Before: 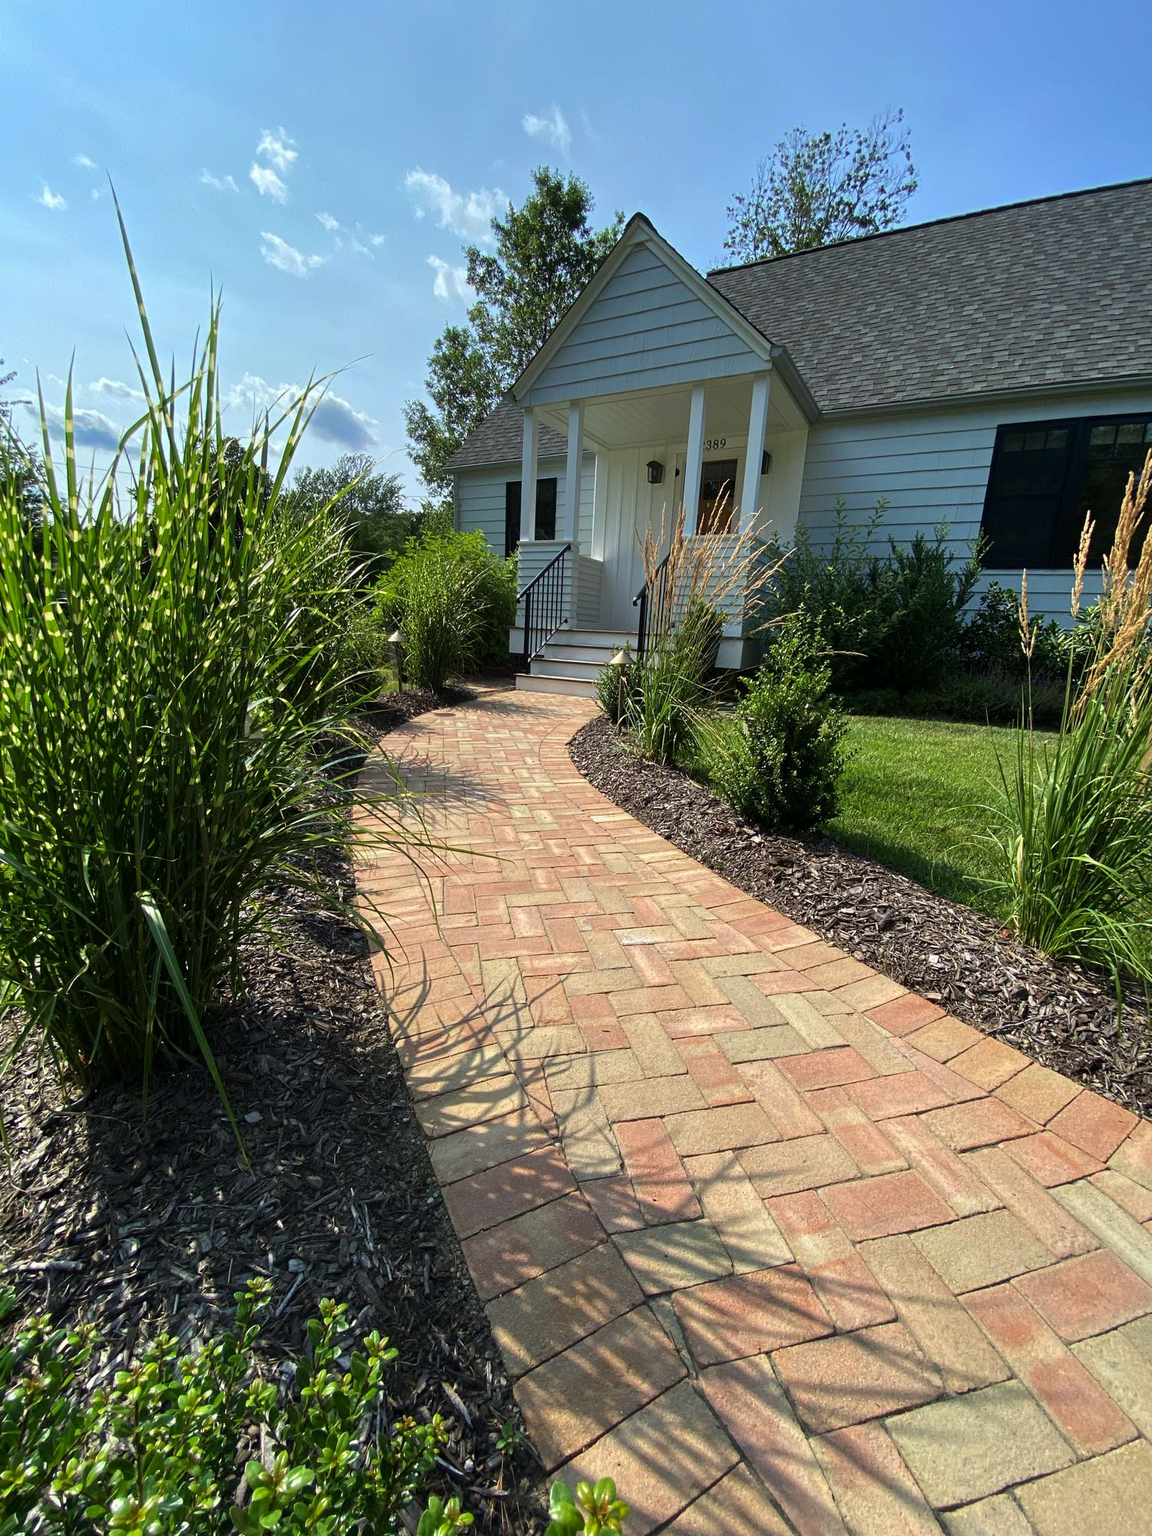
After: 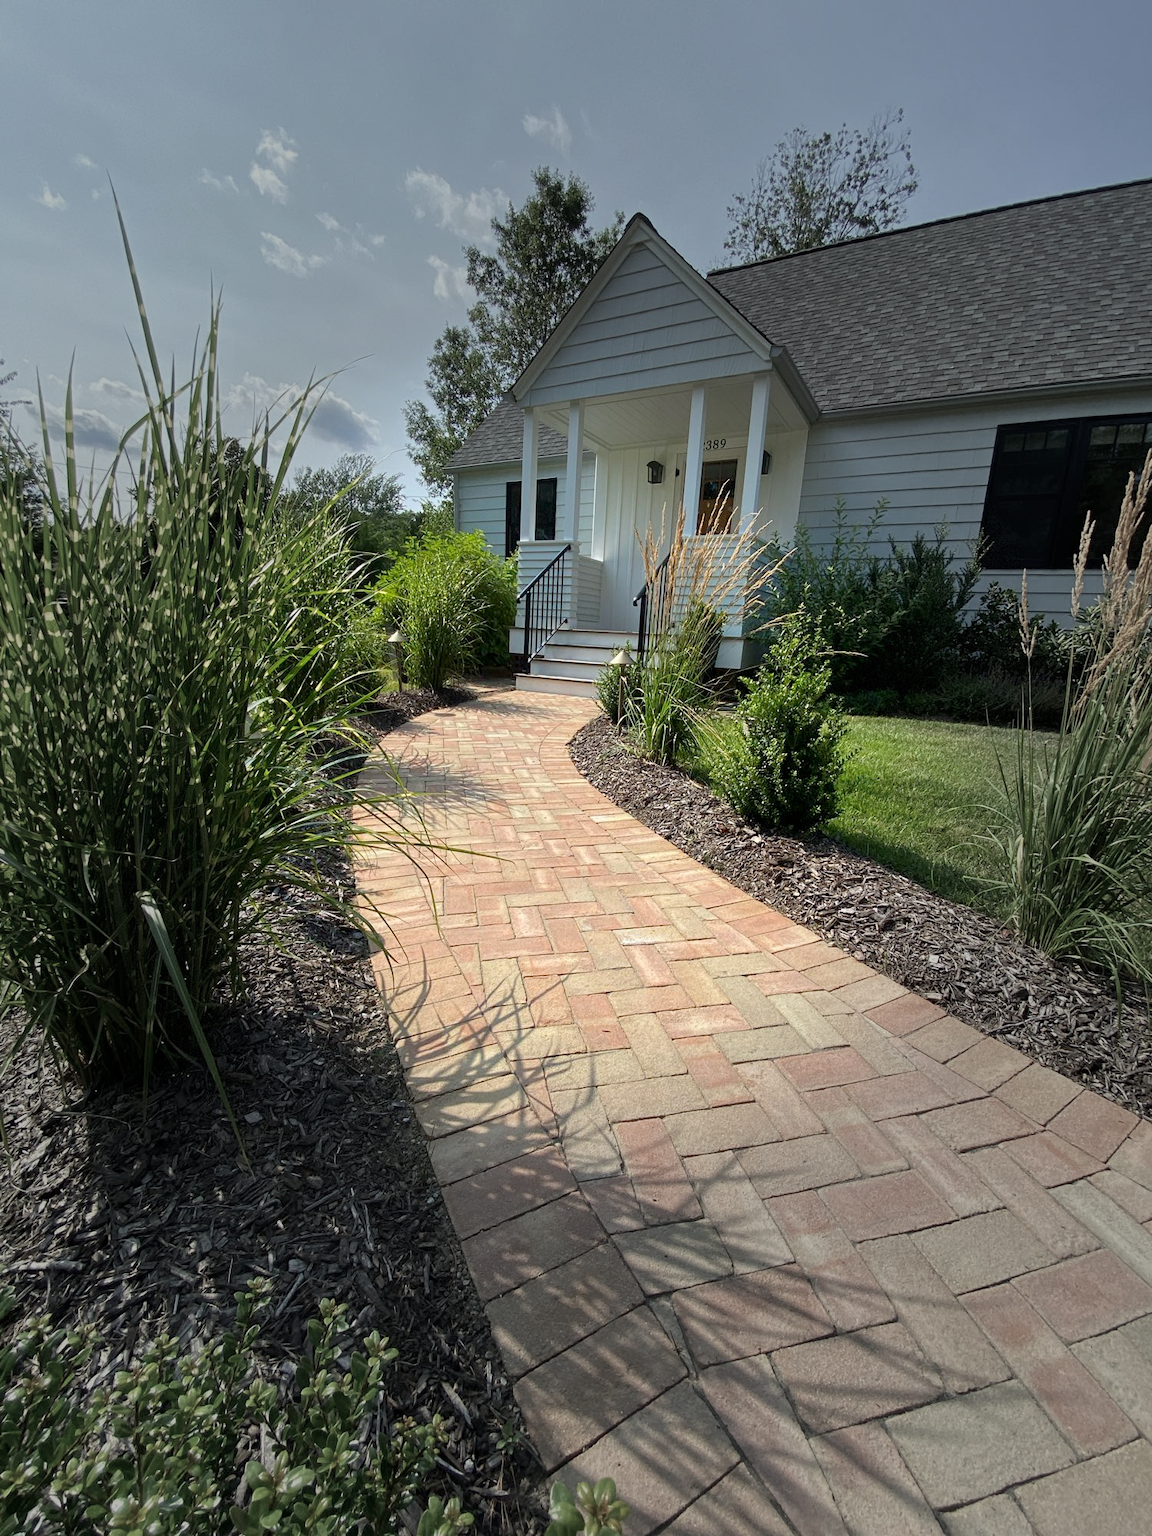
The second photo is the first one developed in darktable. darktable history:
vignetting: fall-off start 30.28%, fall-off radius 33.82%, dithering 8-bit output, unbound false
